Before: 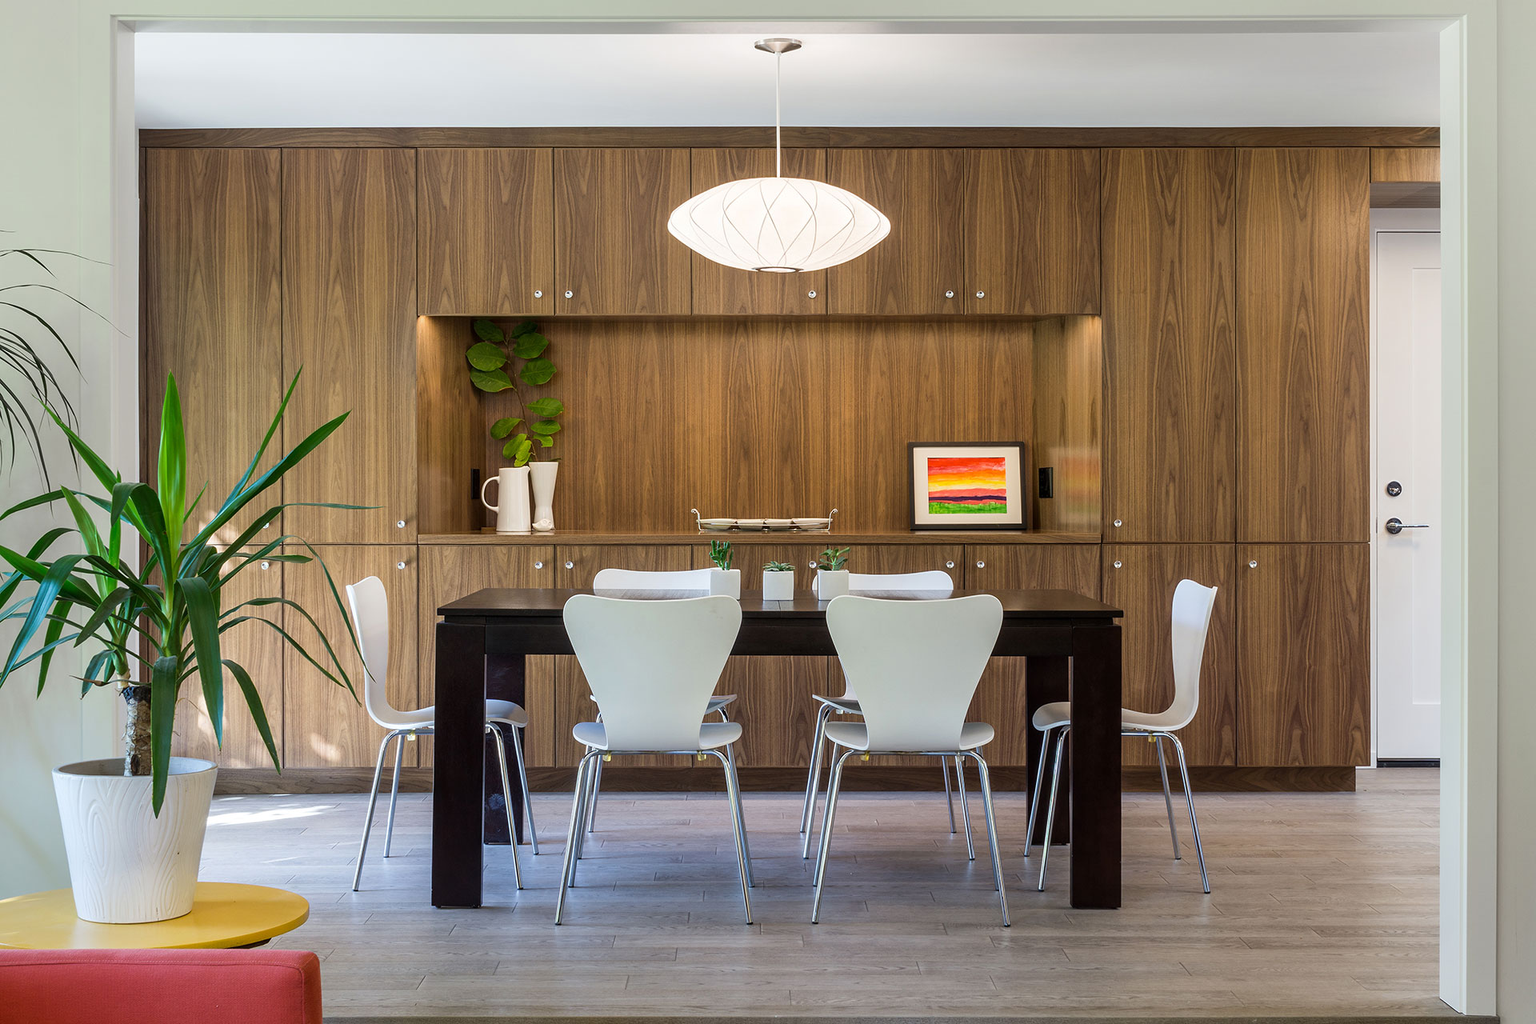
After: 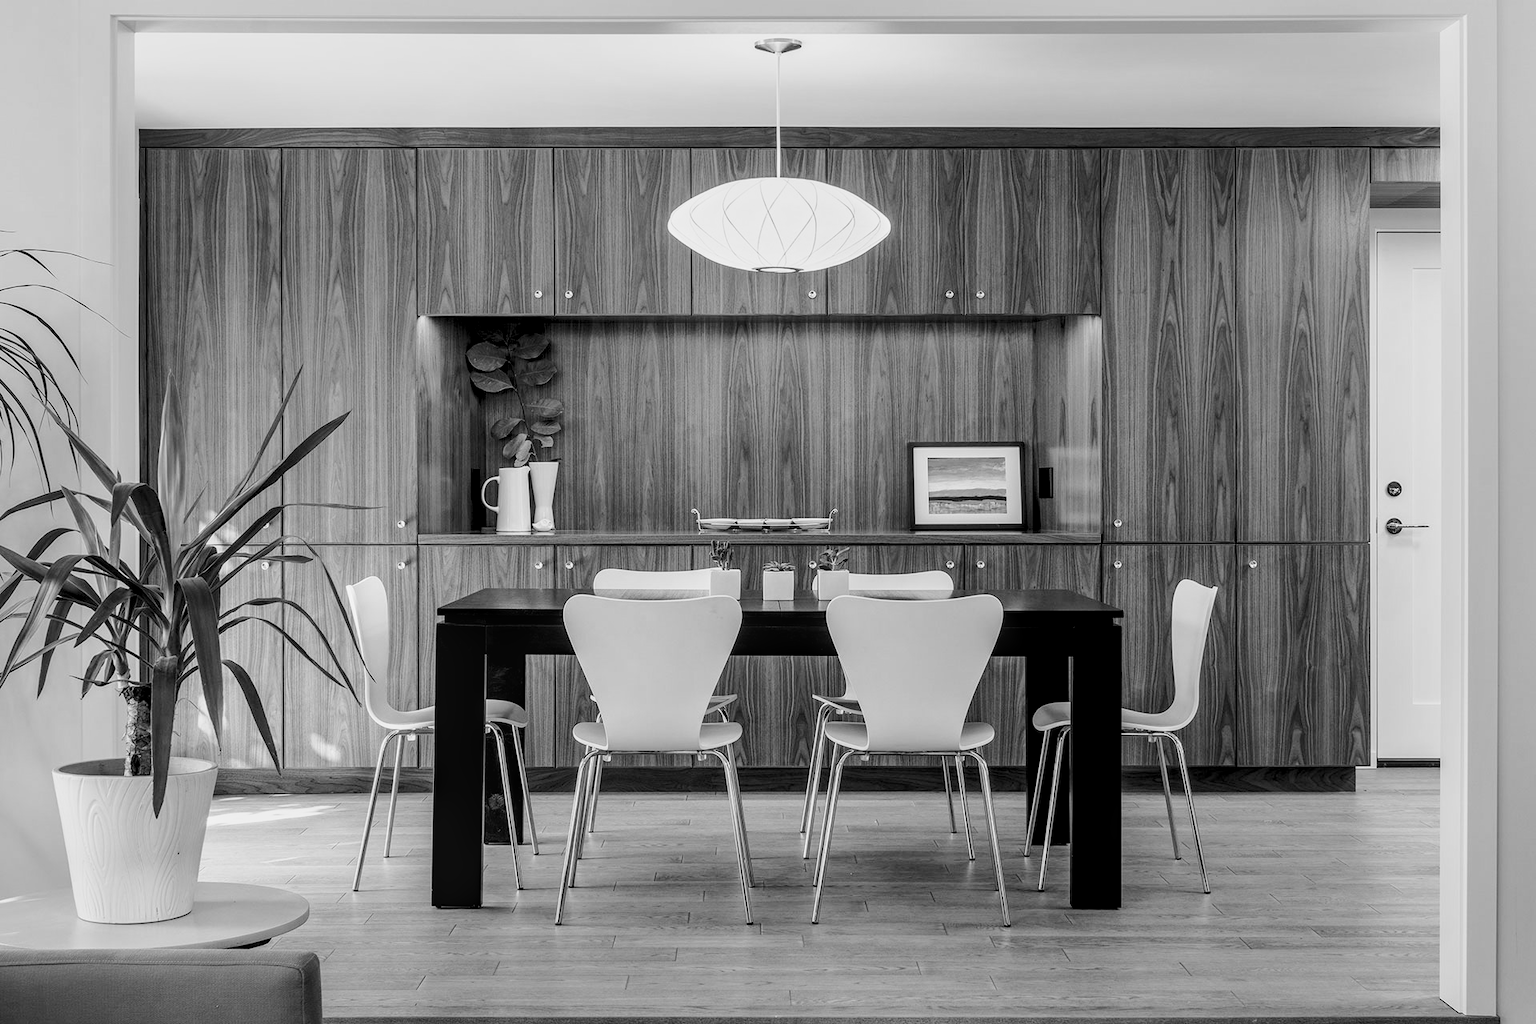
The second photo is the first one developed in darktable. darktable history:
exposure: black level correction 0.009, compensate highlight preservation false
tone curve: curves: ch0 [(0, 0) (0.035, 0.017) (0.131, 0.108) (0.279, 0.279) (0.476, 0.554) (0.617, 0.693) (0.704, 0.77) (0.801, 0.854) (0.895, 0.927) (1, 0.976)]; ch1 [(0, 0) (0.318, 0.278) (0.444, 0.427) (0.493, 0.488) (0.504, 0.497) (0.537, 0.538) (0.594, 0.616) (0.746, 0.764) (1, 1)]; ch2 [(0, 0) (0.316, 0.292) (0.381, 0.37) (0.423, 0.448) (0.476, 0.482) (0.502, 0.495) (0.529, 0.547) (0.583, 0.608) (0.639, 0.657) (0.7, 0.7) (0.861, 0.808) (1, 0.951)], color space Lab, independent channels, preserve colors none
local contrast: on, module defaults
monochrome: a -71.75, b 75.82
